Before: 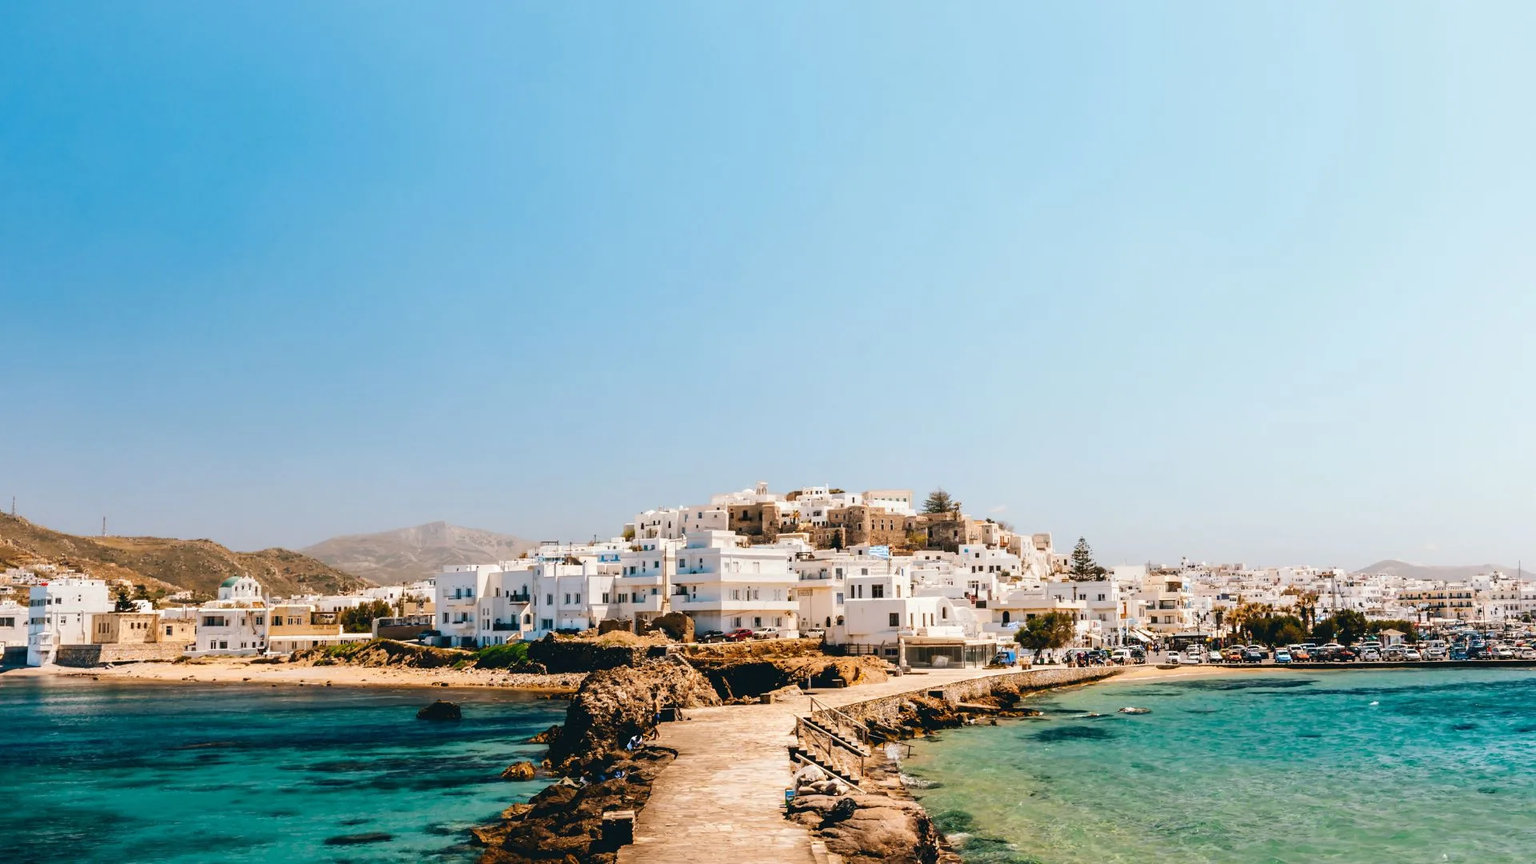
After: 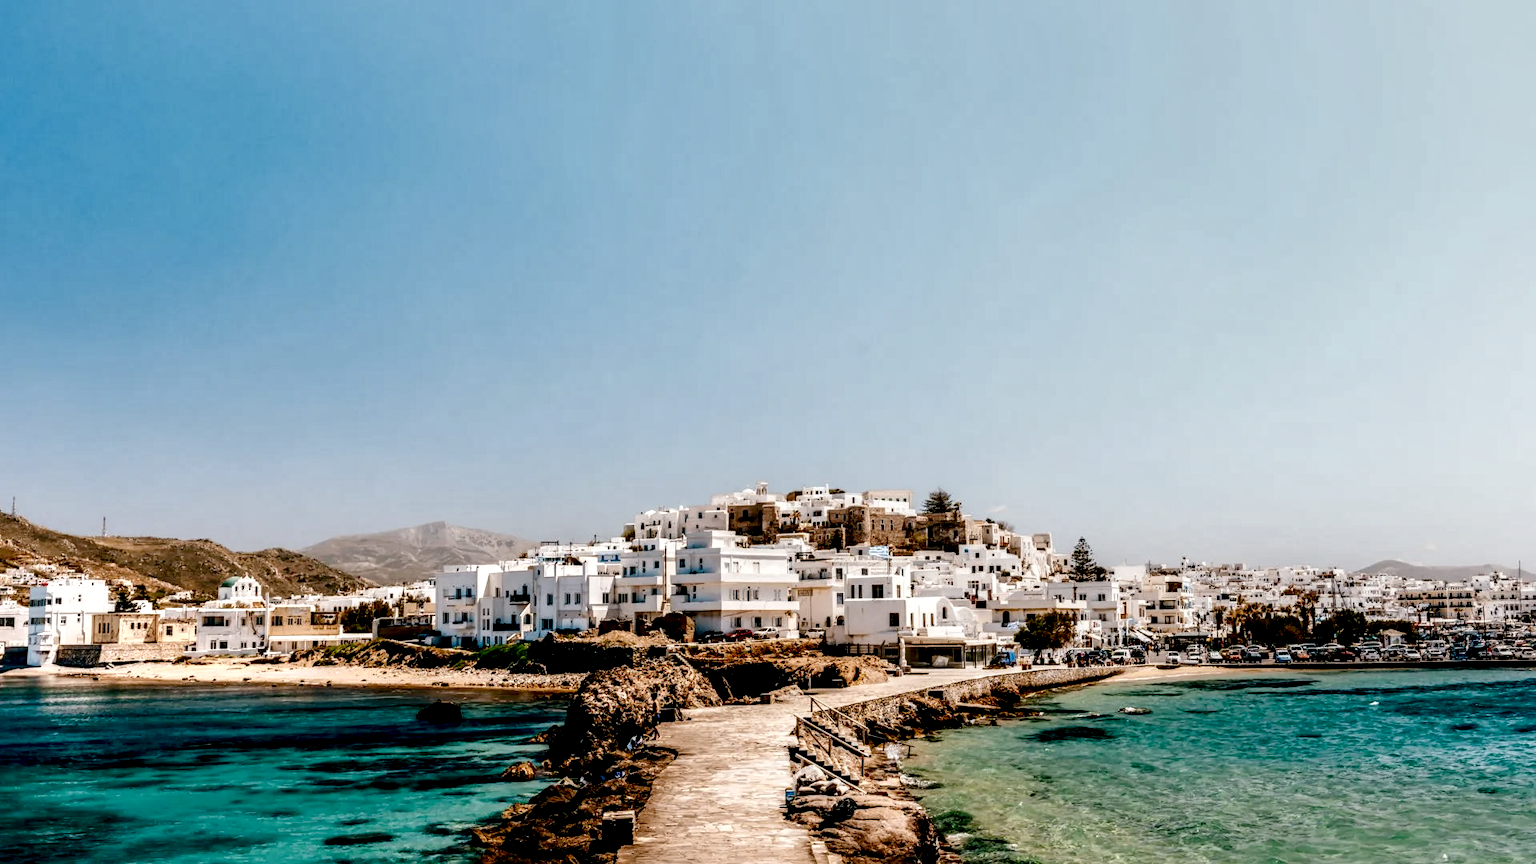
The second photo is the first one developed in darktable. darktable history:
color balance rgb: shadows lift › chroma 1%, shadows lift › hue 113°, highlights gain › chroma 0.2%, highlights gain › hue 333°, perceptual saturation grading › global saturation 20%, perceptual saturation grading › highlights -50%, perceptual saturation grading › shadows 25%, contrast -20%
white balance: red 1, blue 1
local contrast: shadows 185%, detail 225%
